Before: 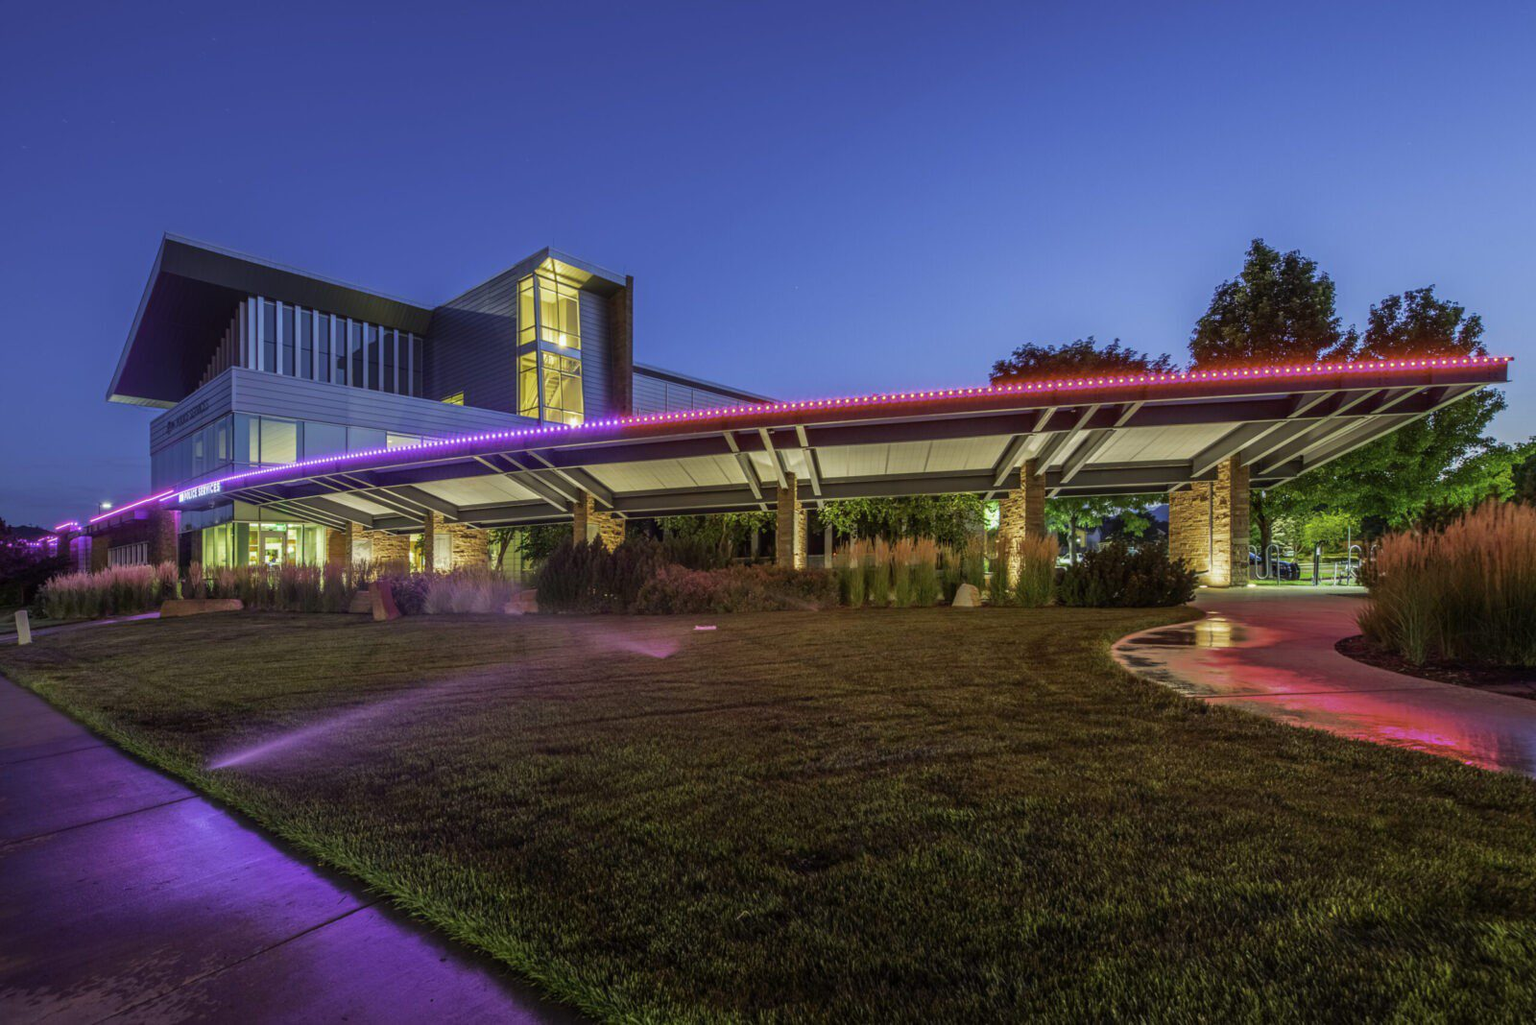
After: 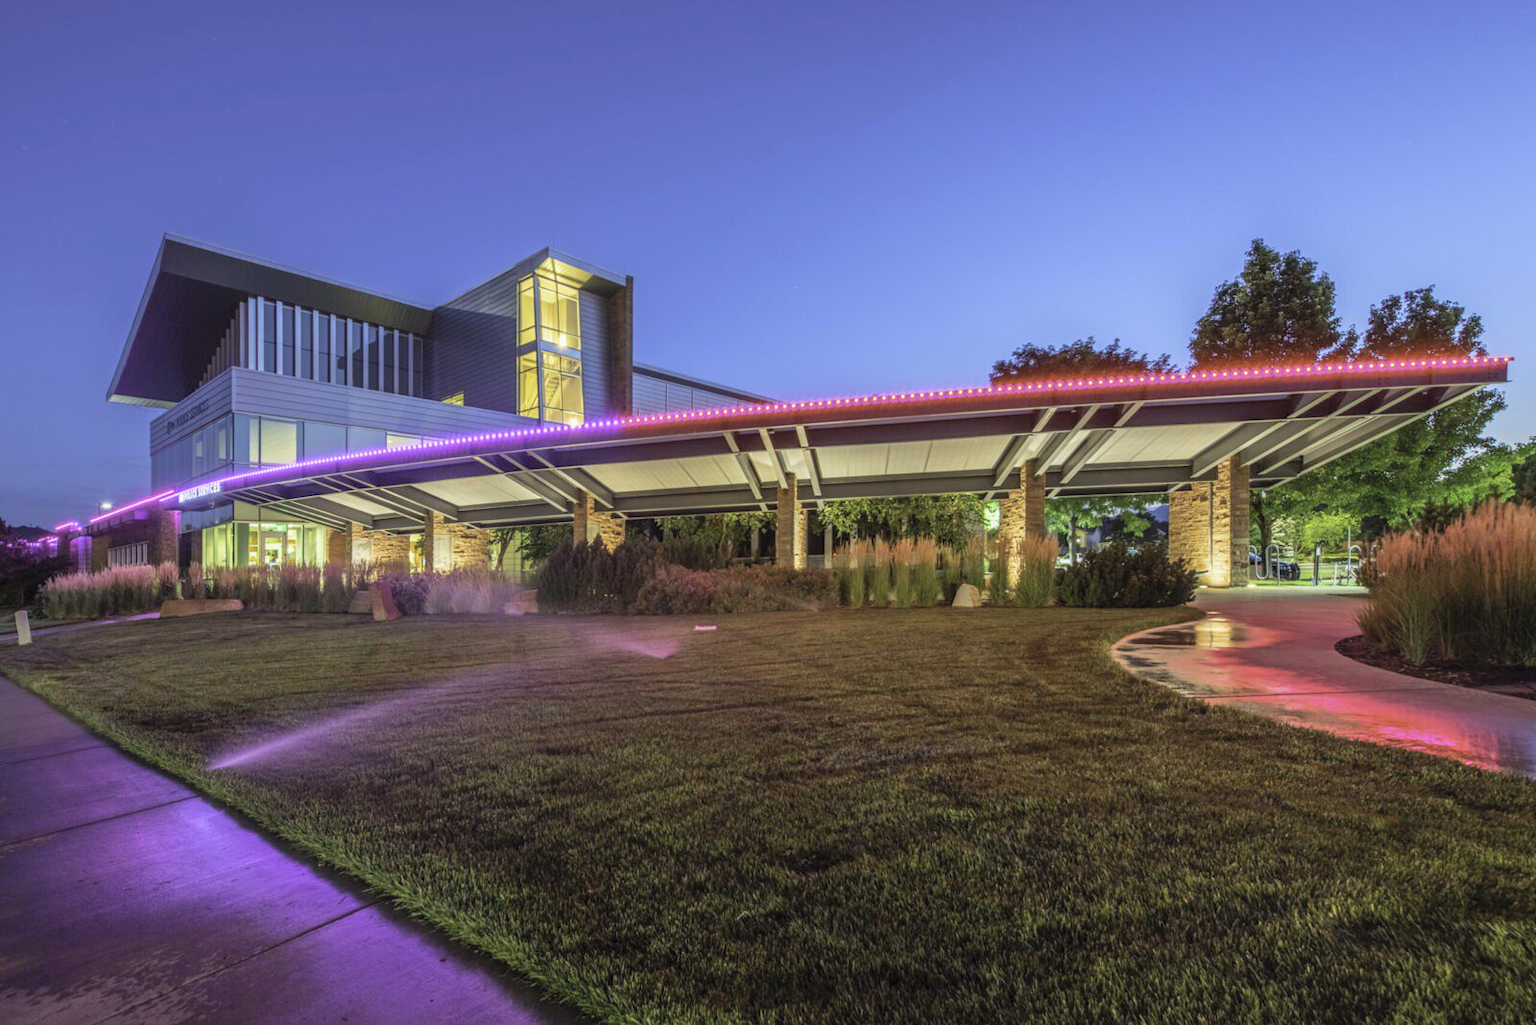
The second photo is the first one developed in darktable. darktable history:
contrast brightness saturation: contrast 0.135, brightness 0.226
